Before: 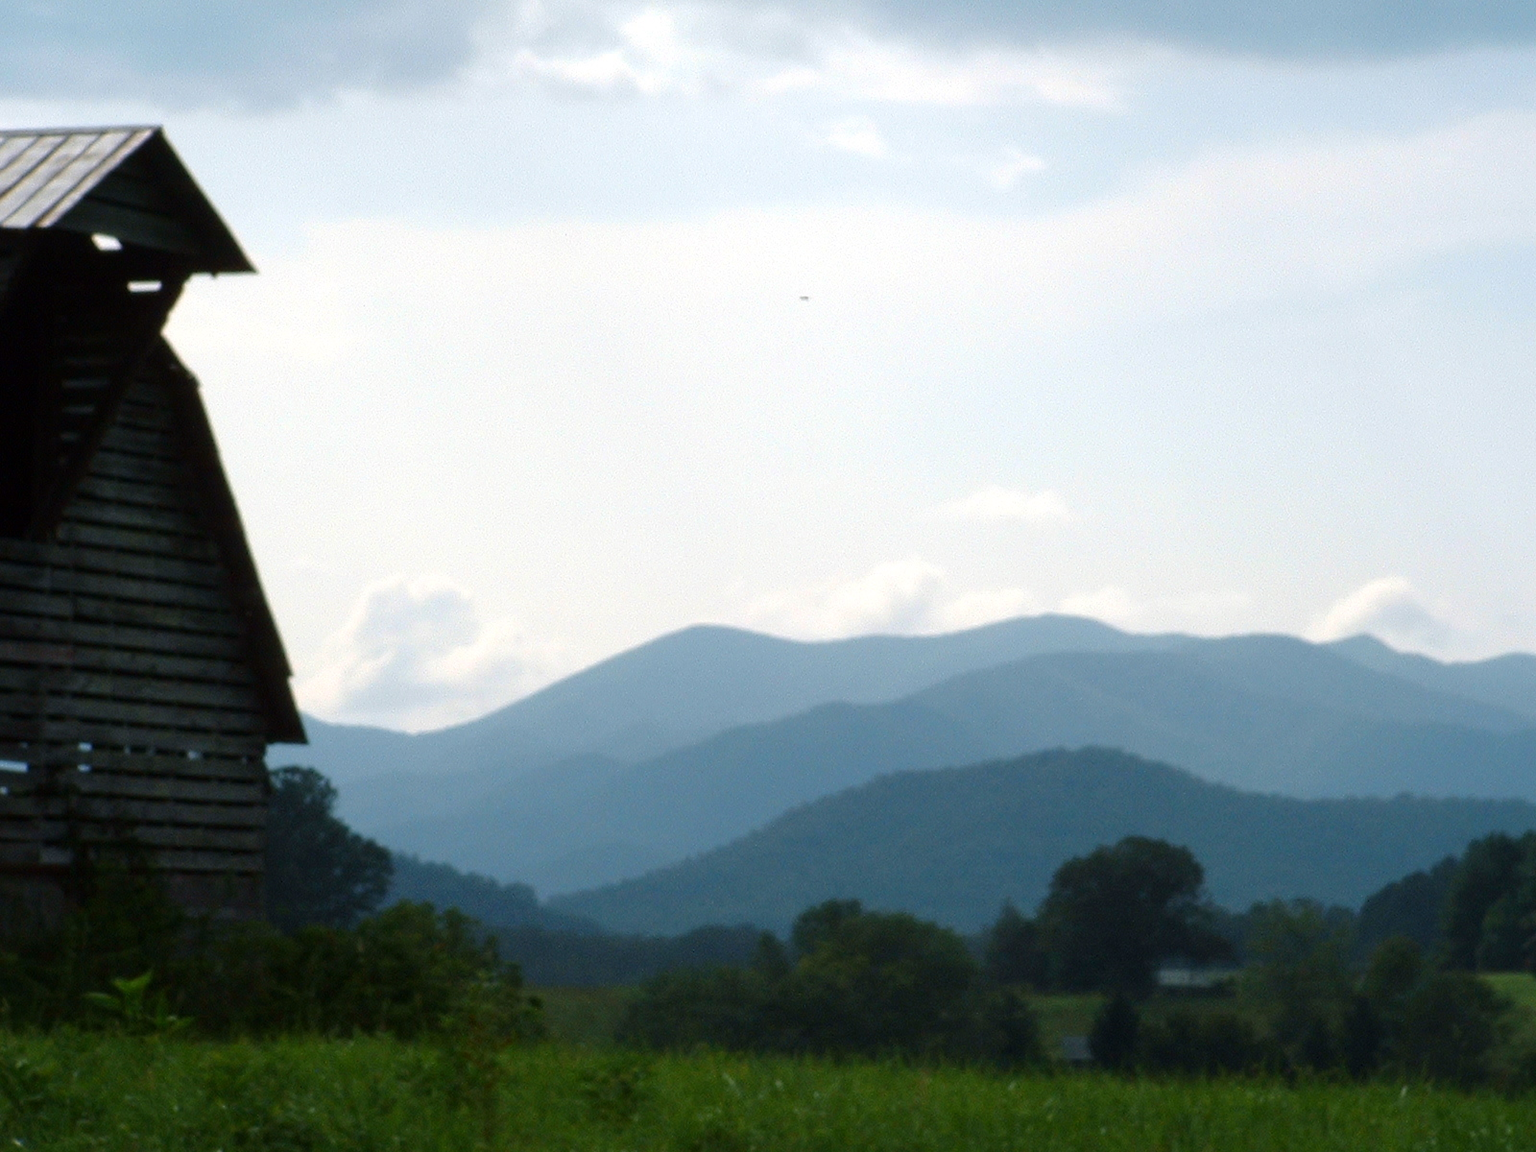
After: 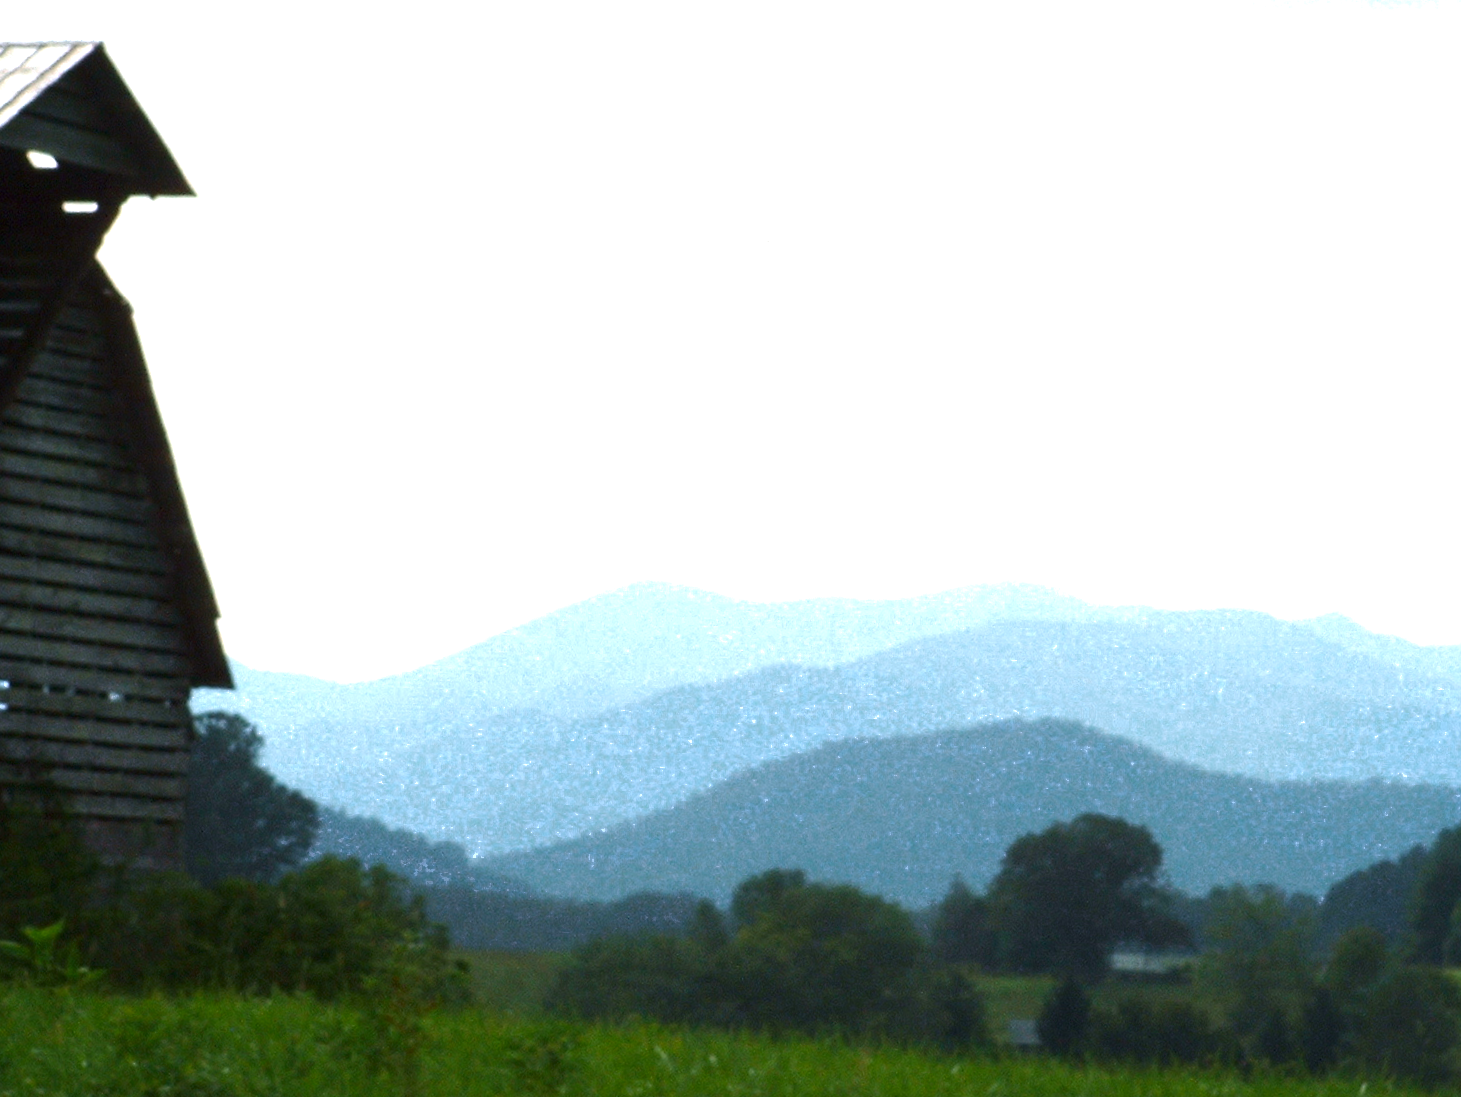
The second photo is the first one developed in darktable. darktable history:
crop and rotate: angle -1.89°, left 3.13%, top 3.947%, right 1.533%, bottom 0.588%
exposure: black level correction 0, exposure 1.107 EV, compensate highlight preservation false
color zones: curves: ch0 [(0.203, 0.433) (0.607, 0.517) (0.697, 0.696) (0.705, 0.897)]
